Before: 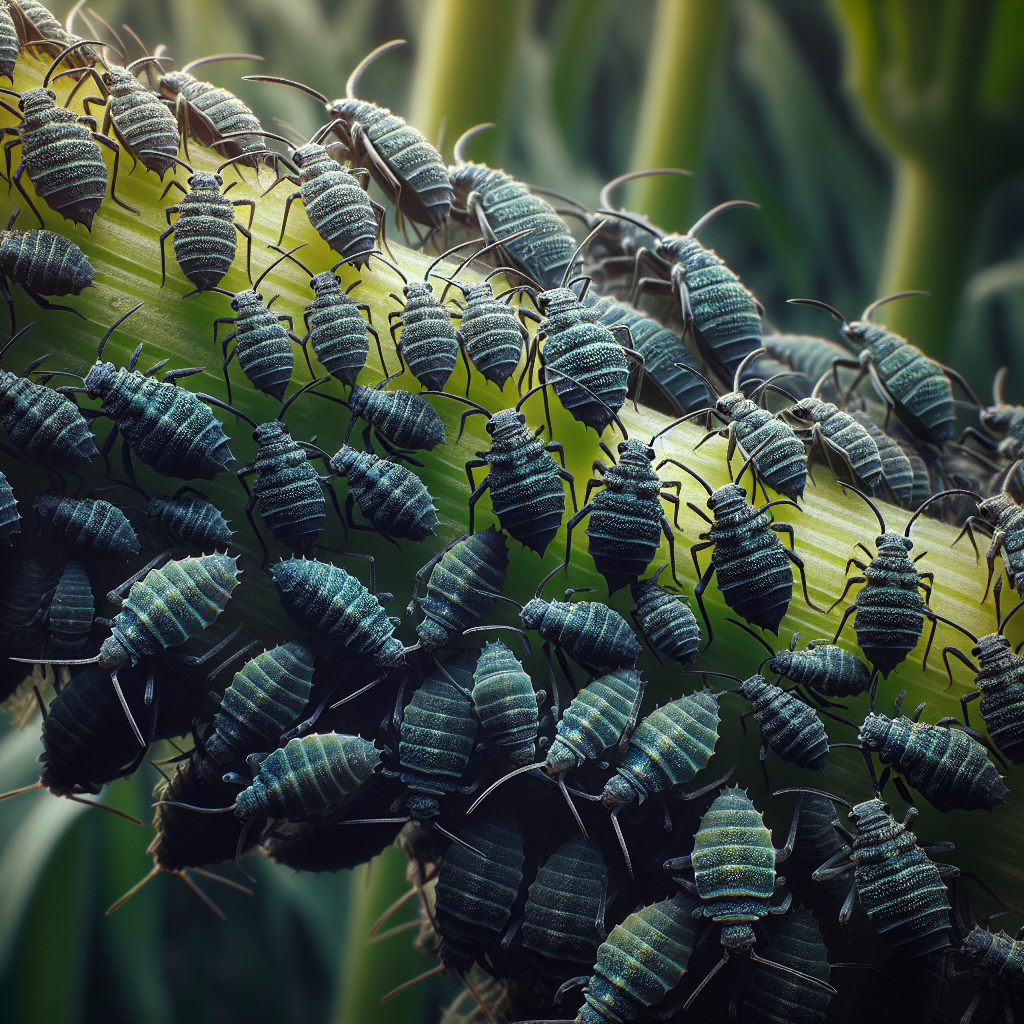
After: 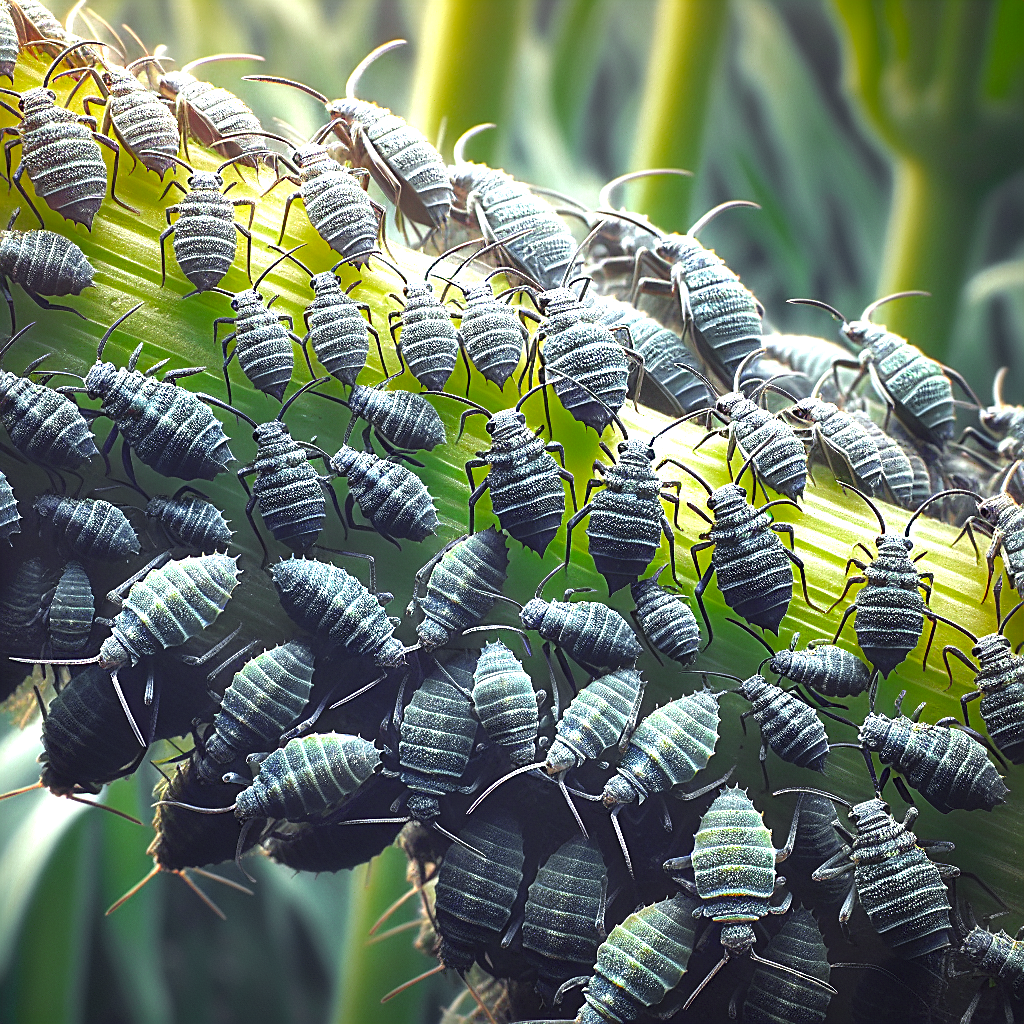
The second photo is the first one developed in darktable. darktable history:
color zones: curves: ch0 [(0, 0.48) (0.209, 0.398) (0.305, 0.332) (0.429, 0.493) (0.571, 0.5) (0.714, 0.5) (0.857, 0.5) (1, 0.48)]; ch1 [(0, 0.633) (0.143, 0.586) (0.286, 0.489) (0.429, 0.448) (0.571, 0.31) (0.714, 0.335) (0.857, 0.492) (1, 0.633)]; ch2 [(0, 0.448) (0.143, 0.498) (0.286, 0.5) (0.429, 0.5) (0.571, 0.5) (0.714, 0.5) (0.857, 0.5) (1, 0.448)]
exposure: exposure 2 EV, compensate highlight preservation false
sharpen: on, module defaults
